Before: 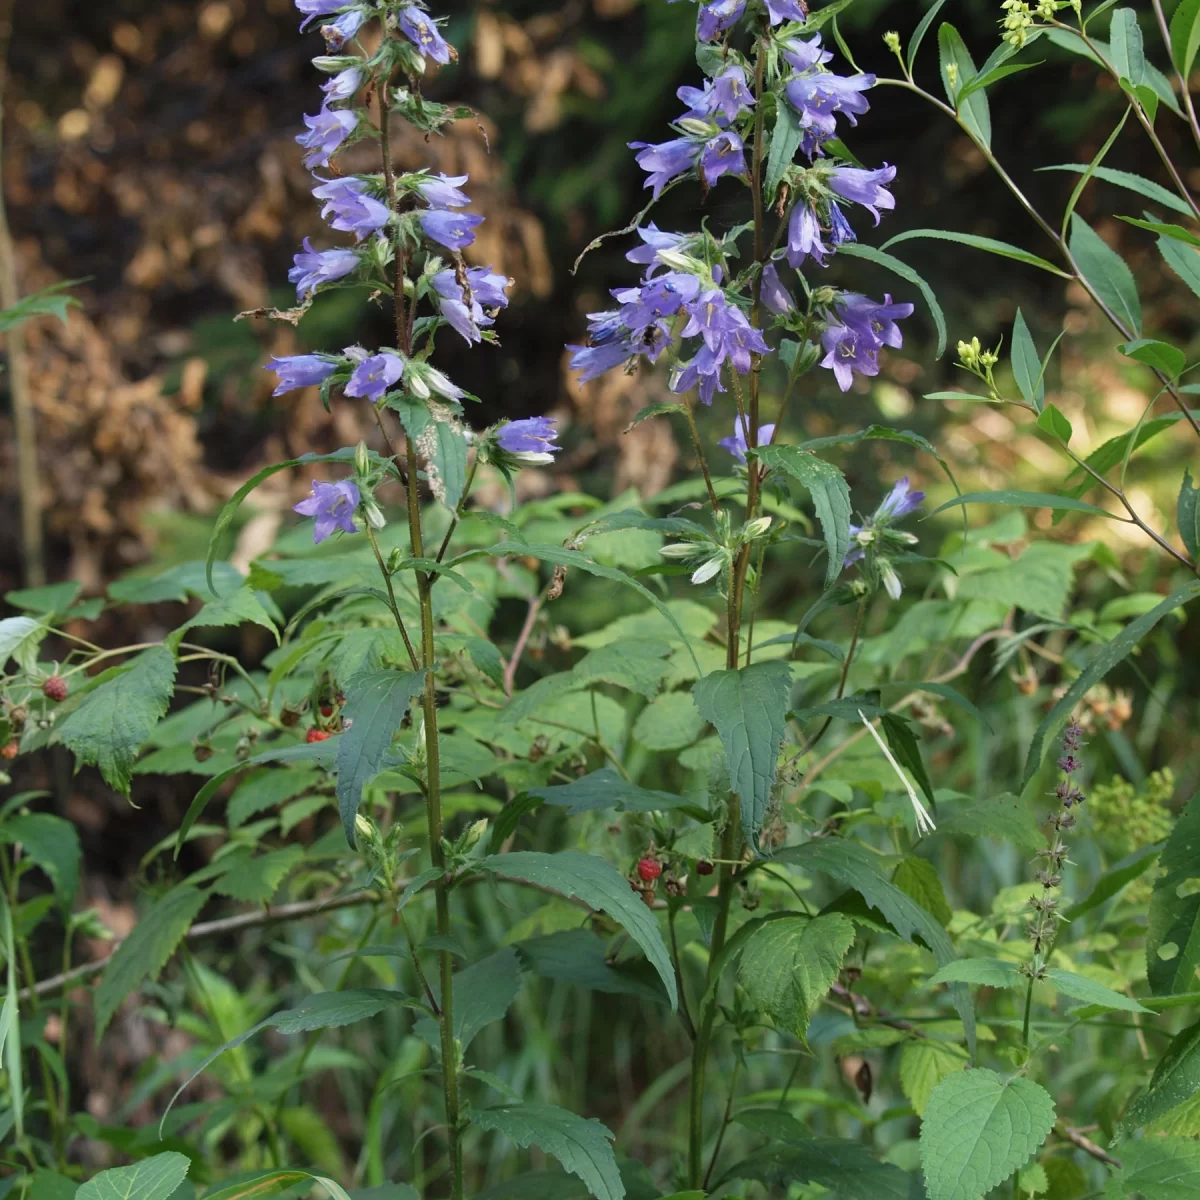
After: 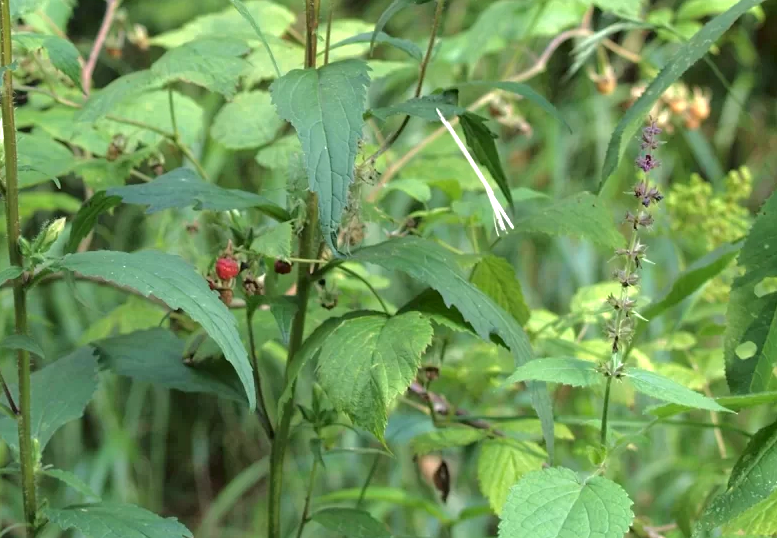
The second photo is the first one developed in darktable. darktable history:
exposure: exposure 1 EV, compensate exposure bias true, compensate highlight preservation false
tone curve: curves: ch0 [(0, 0) (0.003, 0.001) (0.011, 0.002) (0.025, 0.007) (0.044, 0.015) (0.069, 0.022) (0.1, 0.03) (0.136, 0.056) (0.177, 0.115) (0.224, 0.177) (0.277, 0.244) (0.335, 0.322) (0.399, 0.398) (0.468, 0.471) (0.543, 0.545) (0.623, 0.614) (0.709, 0.685) (0.801, 0.765) (0.898, 0.867) (1, 1)], color space Lab, independent channels, preserve colors none
crop and rotate: left 35.217%, top 50.101%, bottom 5.014%
shadows and highlights: radius 332.35, shadows 55.09, highlights -98.21, compress 94.6%, soften with gaussian
